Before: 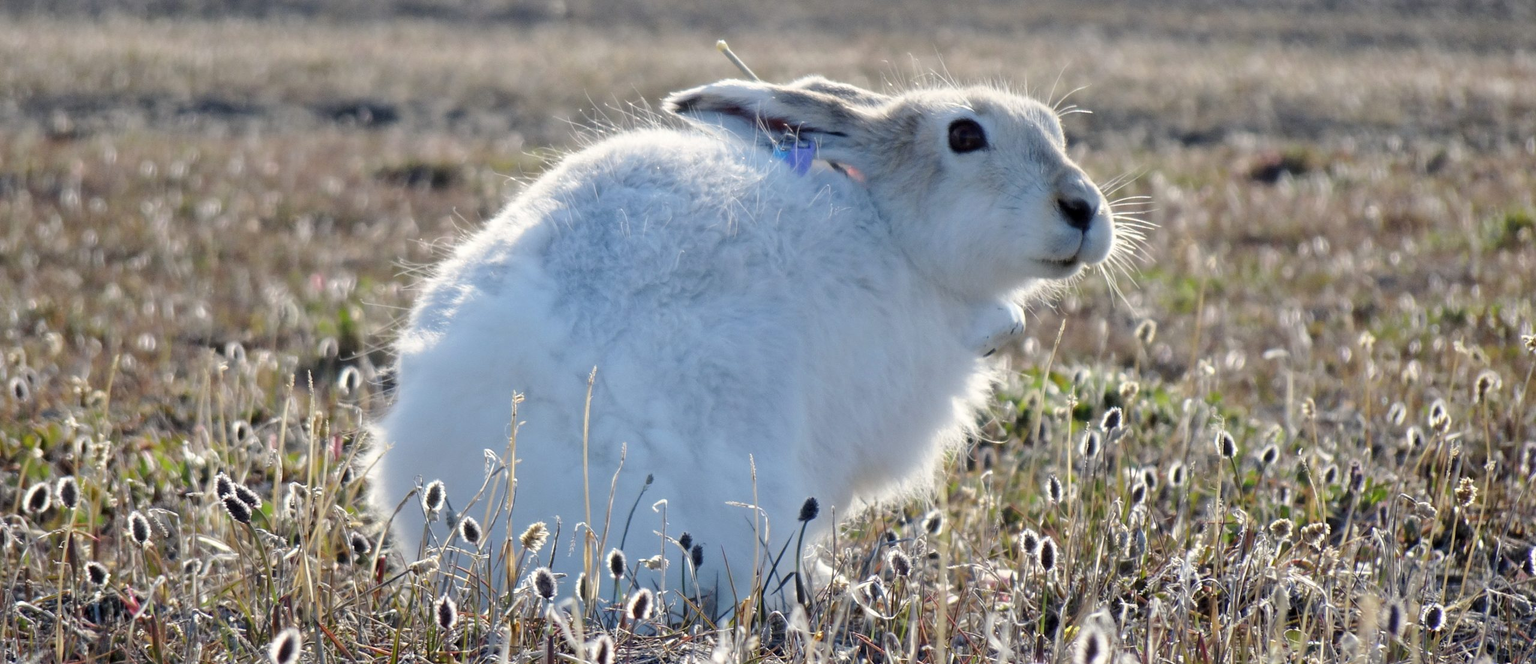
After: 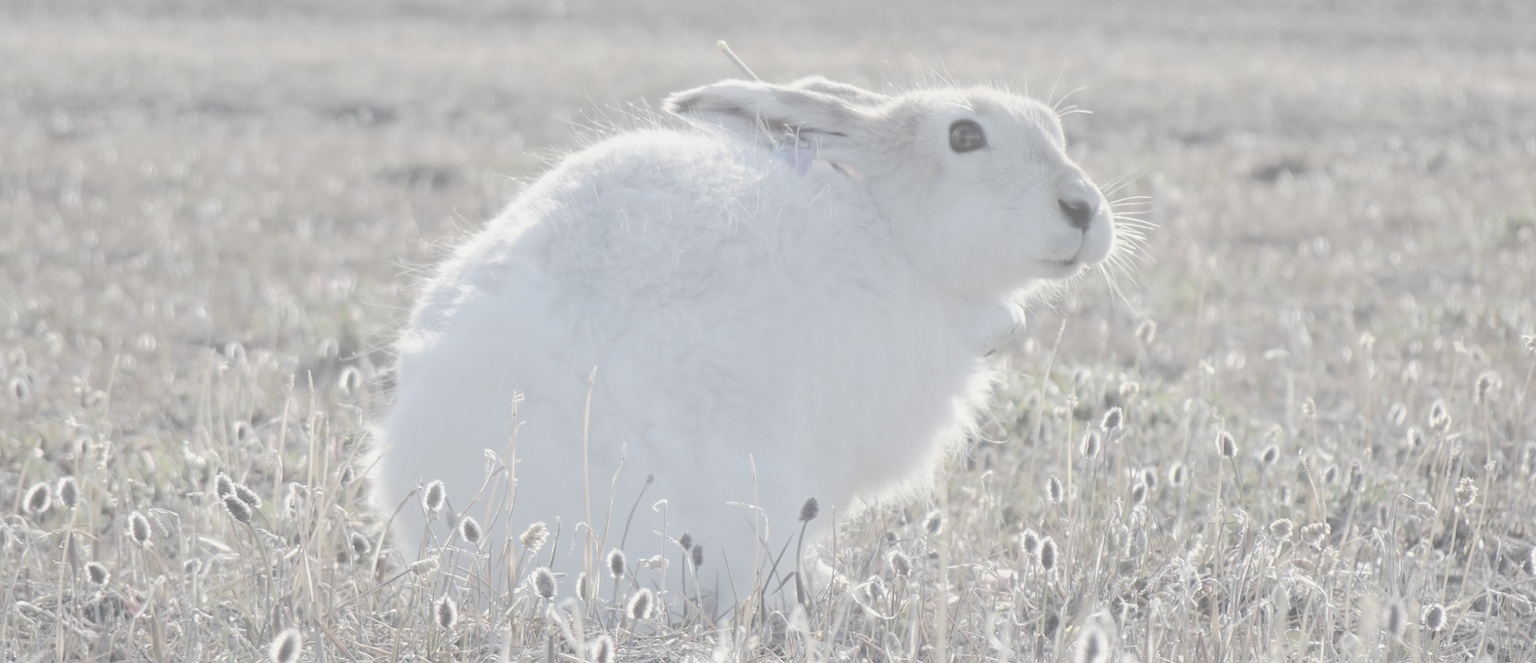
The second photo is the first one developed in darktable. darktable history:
exposure: black level correction 0.001, exposure 0.5 EV, compensate highlight preservation false
contrast brightness saturation: contrast -0.334, brightness 0.739, saturation -0.798
tone curve: curves: ch0 [(0, 0) (0.003, 0.027) (0.011, 0.03) (0.025, 0.04) (0.044, 0.063) (0.069, 0.093) (0.1, 0.125) (0.136, 0.153) (0.177, 0.191) (0.224, 0.232) (0.277, 0.279) (0.335, 0.333) (0.399, 0.39) (0.468, 0.457) (0.543, 0.535) (0.623, 0.611) (0.709, 0.683) (0.801, 0.758) (0.898, 0.853) (1, 1)], preserve colors none
